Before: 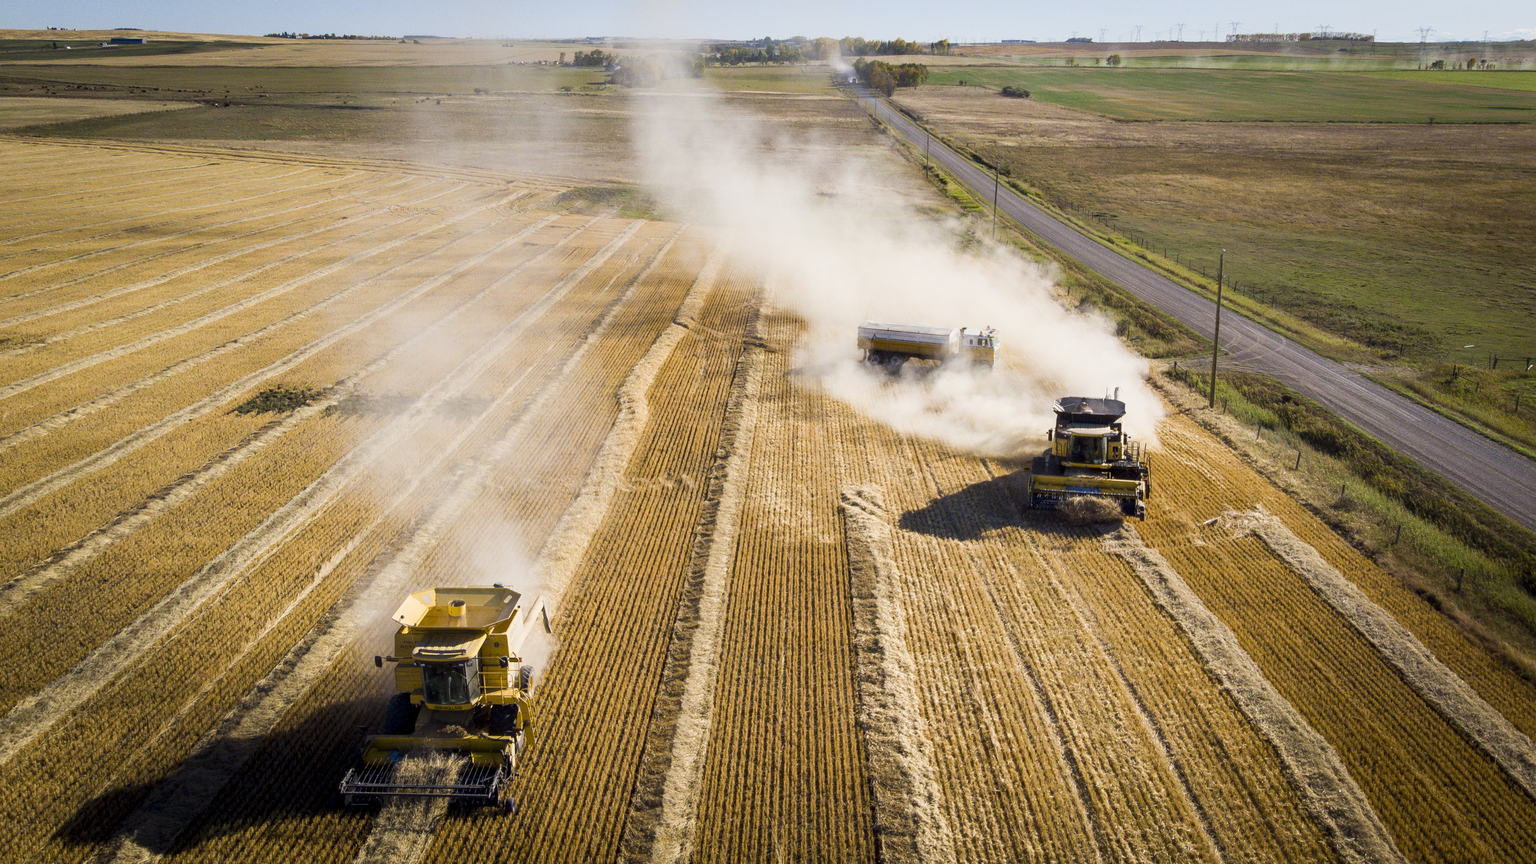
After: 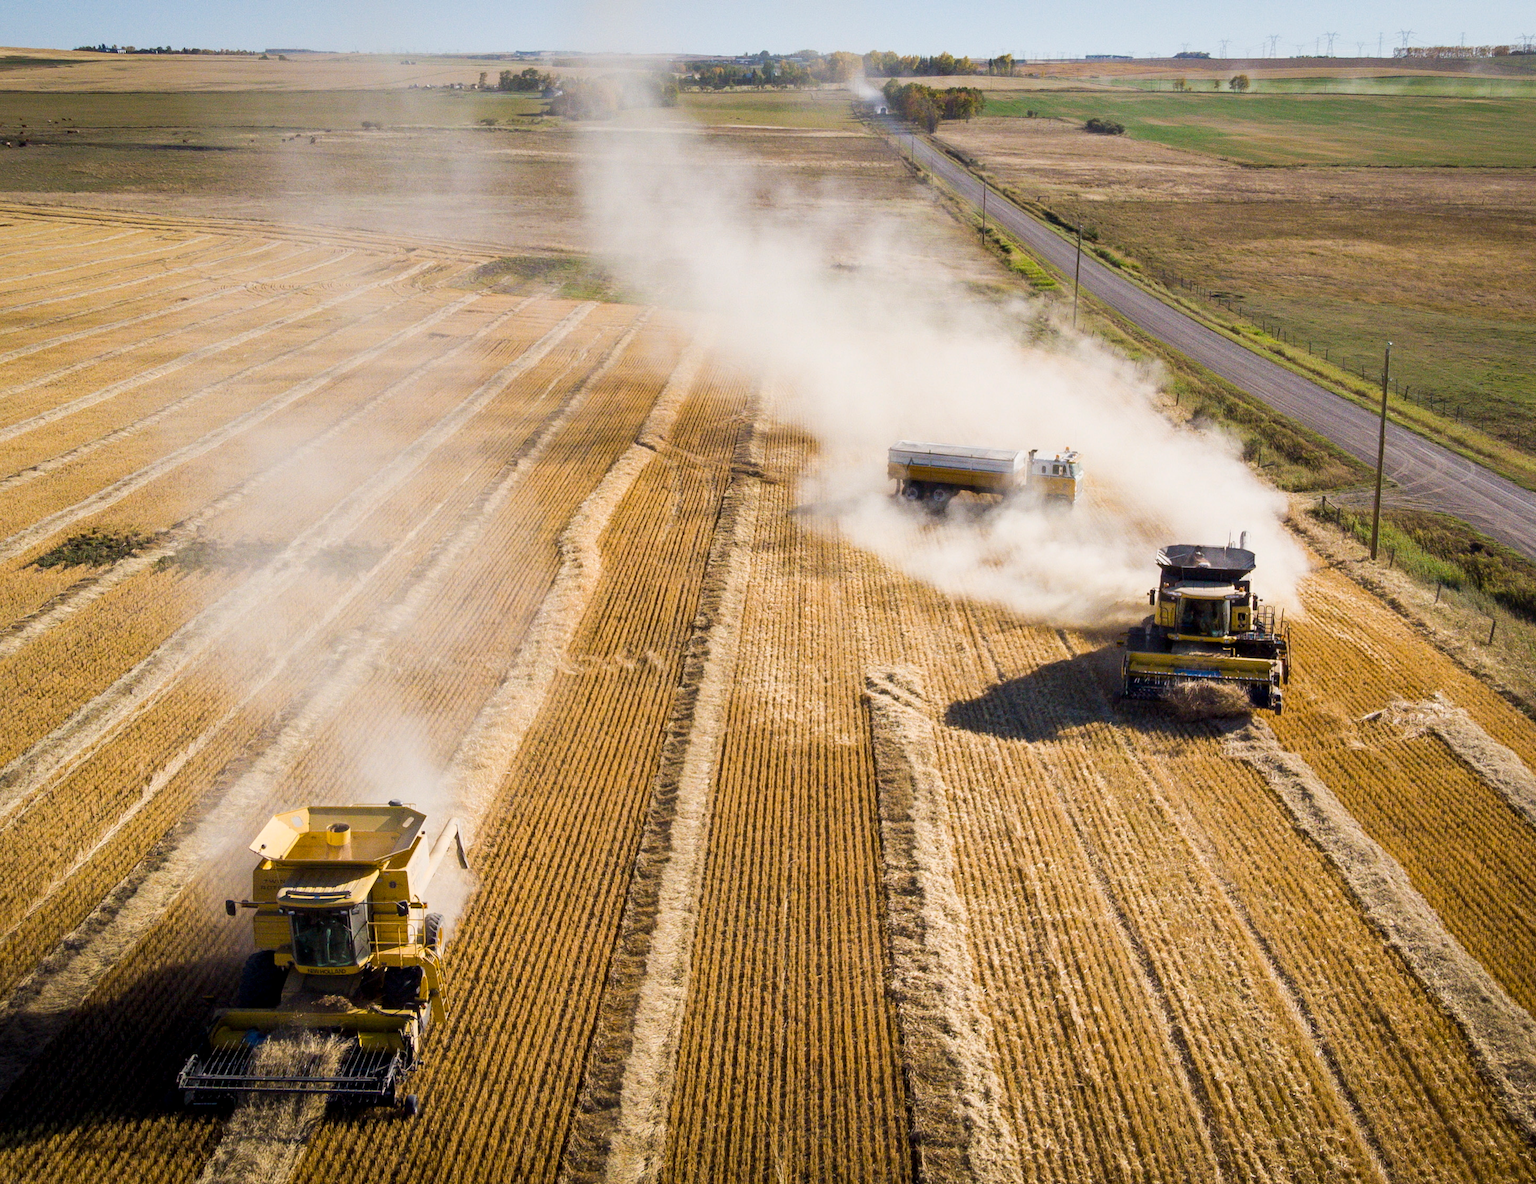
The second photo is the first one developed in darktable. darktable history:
shadows and highlights: radius 125.48, shadows 21.07, highlights -21.22, low approximation 0.01
crop: left 13.703%, top 0%, right 13.385%
